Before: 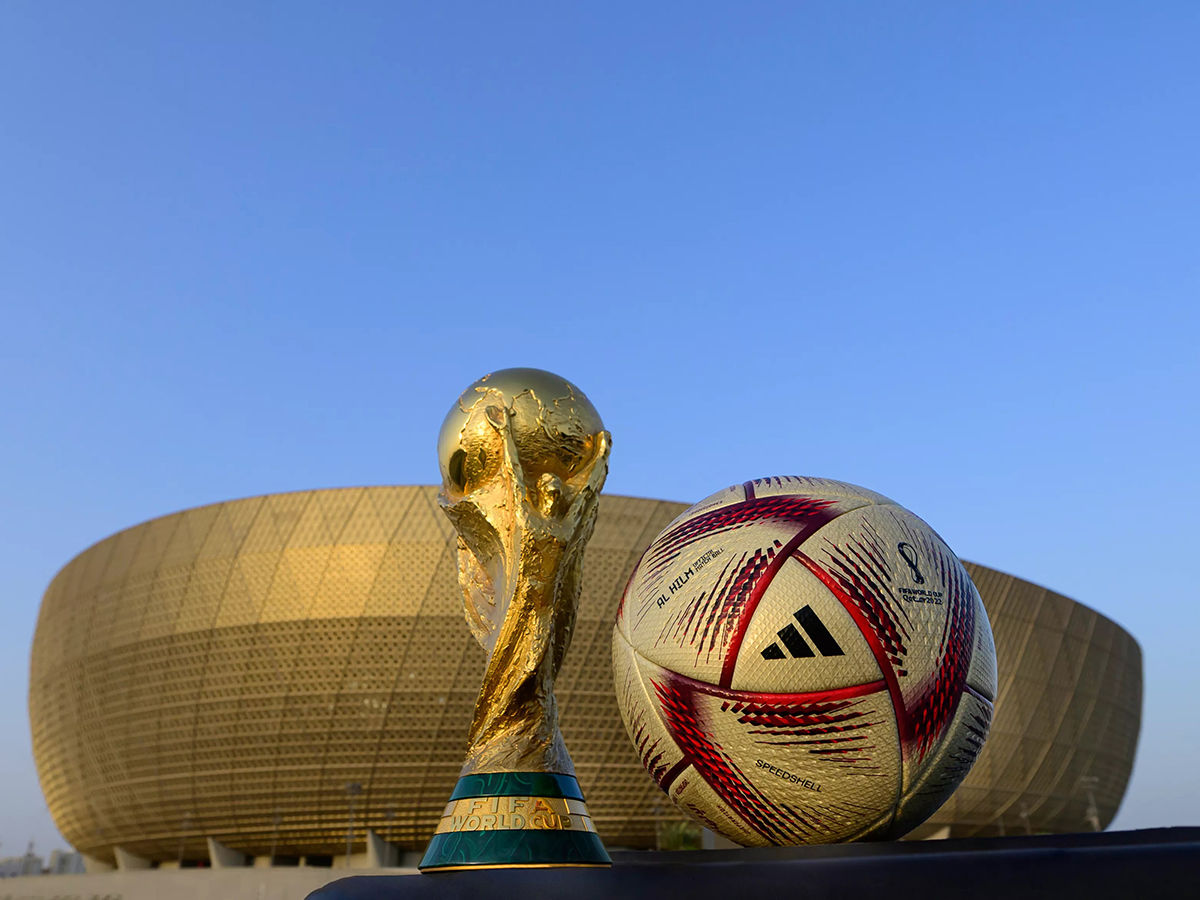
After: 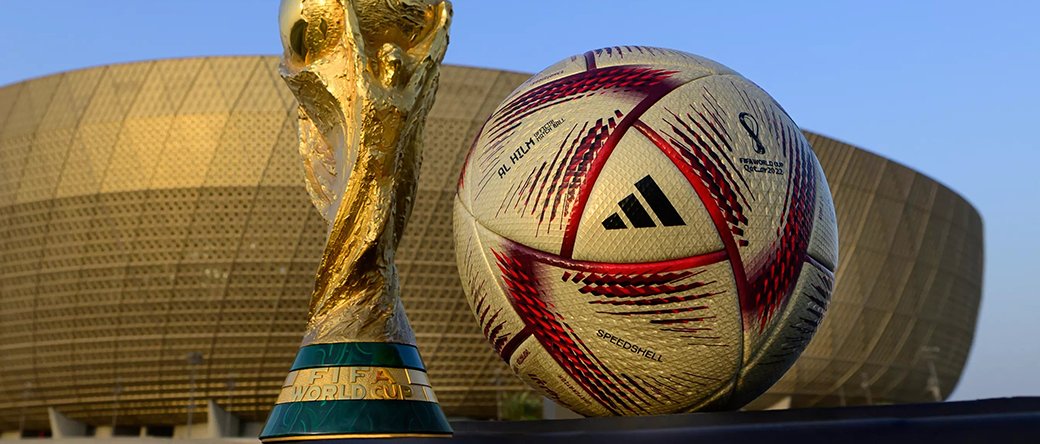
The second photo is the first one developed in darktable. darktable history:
crop and rotate: left 13.298%, top 47.806%, bottom 2.801%
color calibration: illuminant same as pipeline (D50), adaptation XYZ, x 0.347, y 0.357, temperature 5017.12 K
